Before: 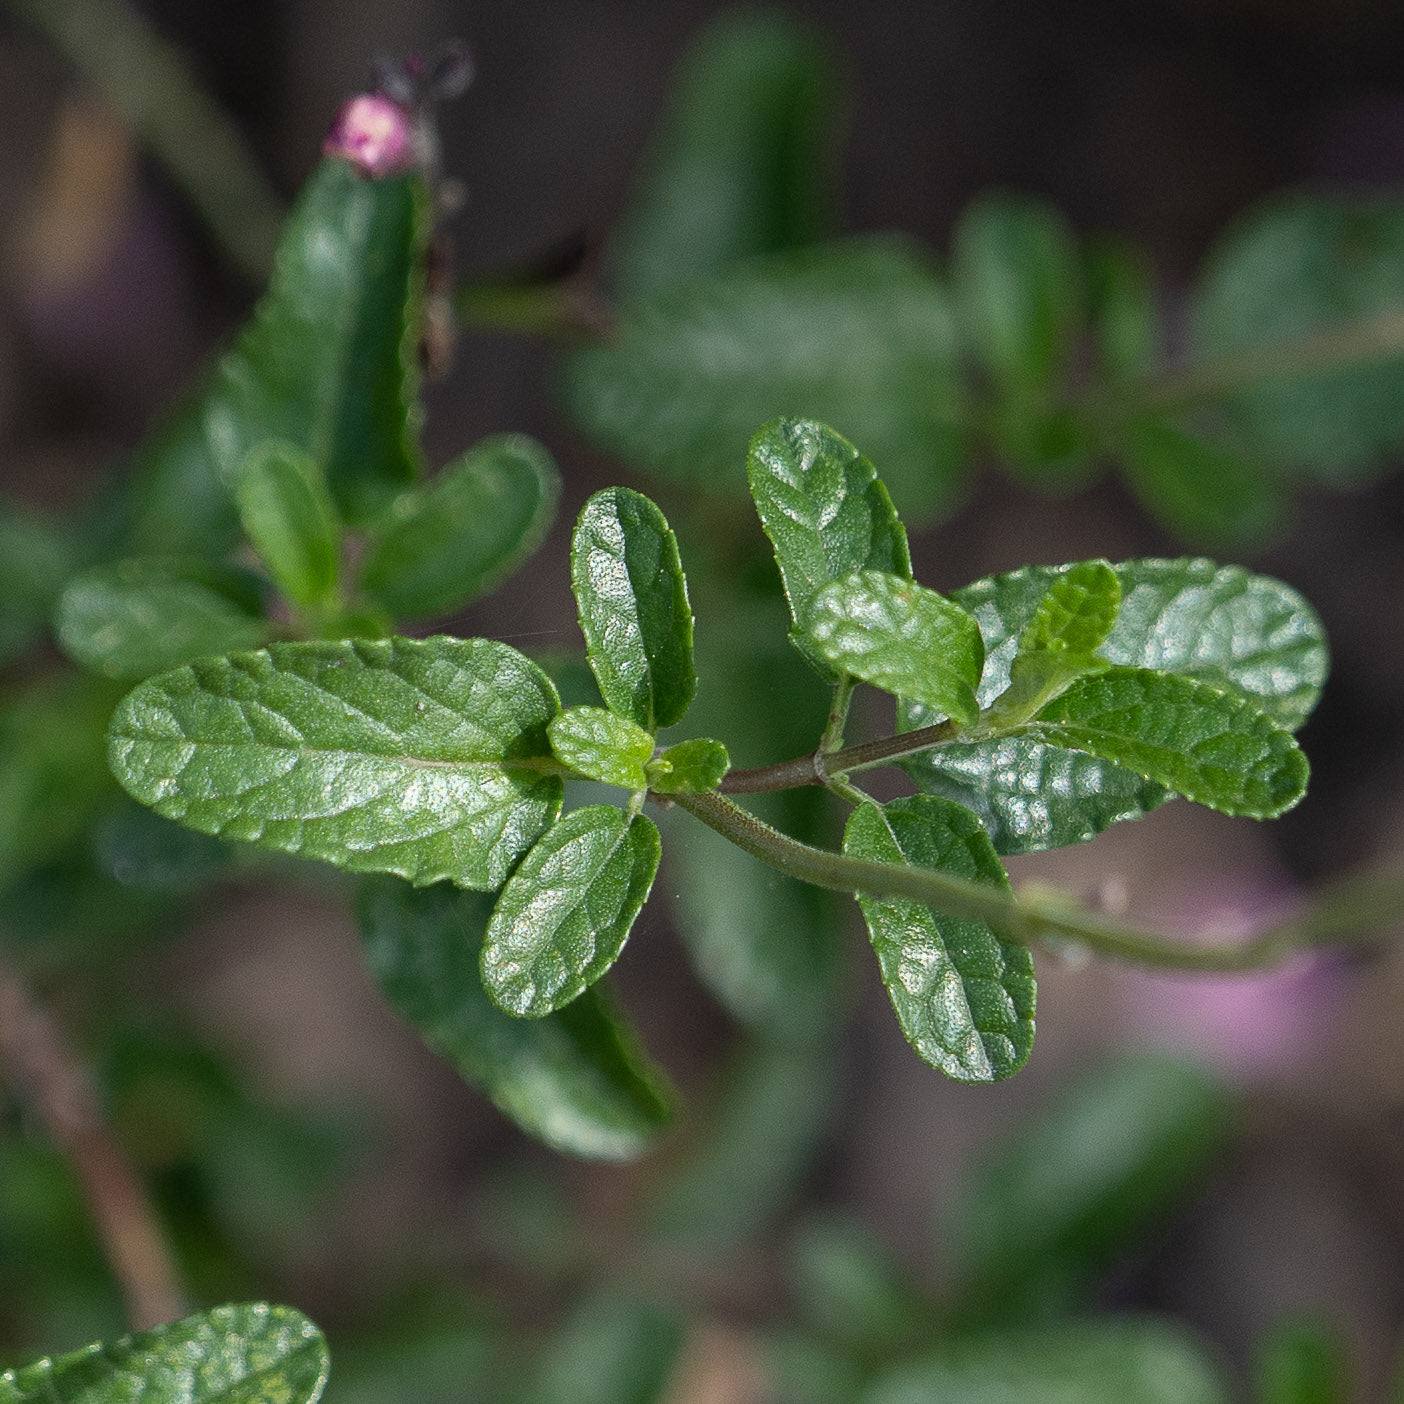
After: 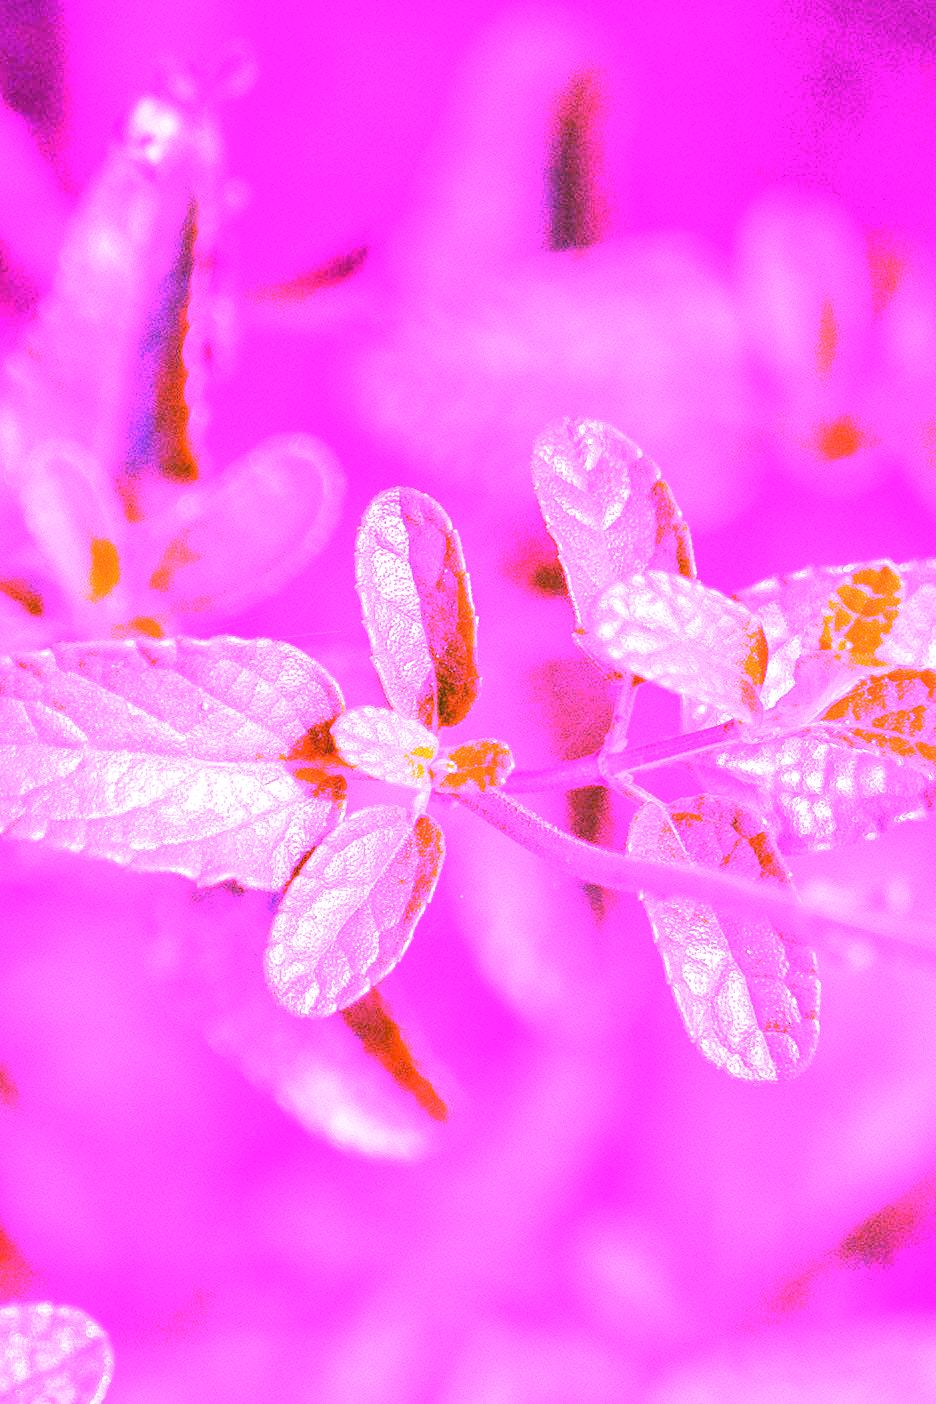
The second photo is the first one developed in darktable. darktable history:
exposure: black level correction 0, exposure 0.6 EV, compensate exposure bias true, compensate highlight preservation false
crop and rotate: left 15.446%, right 17.836%
white balance: red 8, blue 8
